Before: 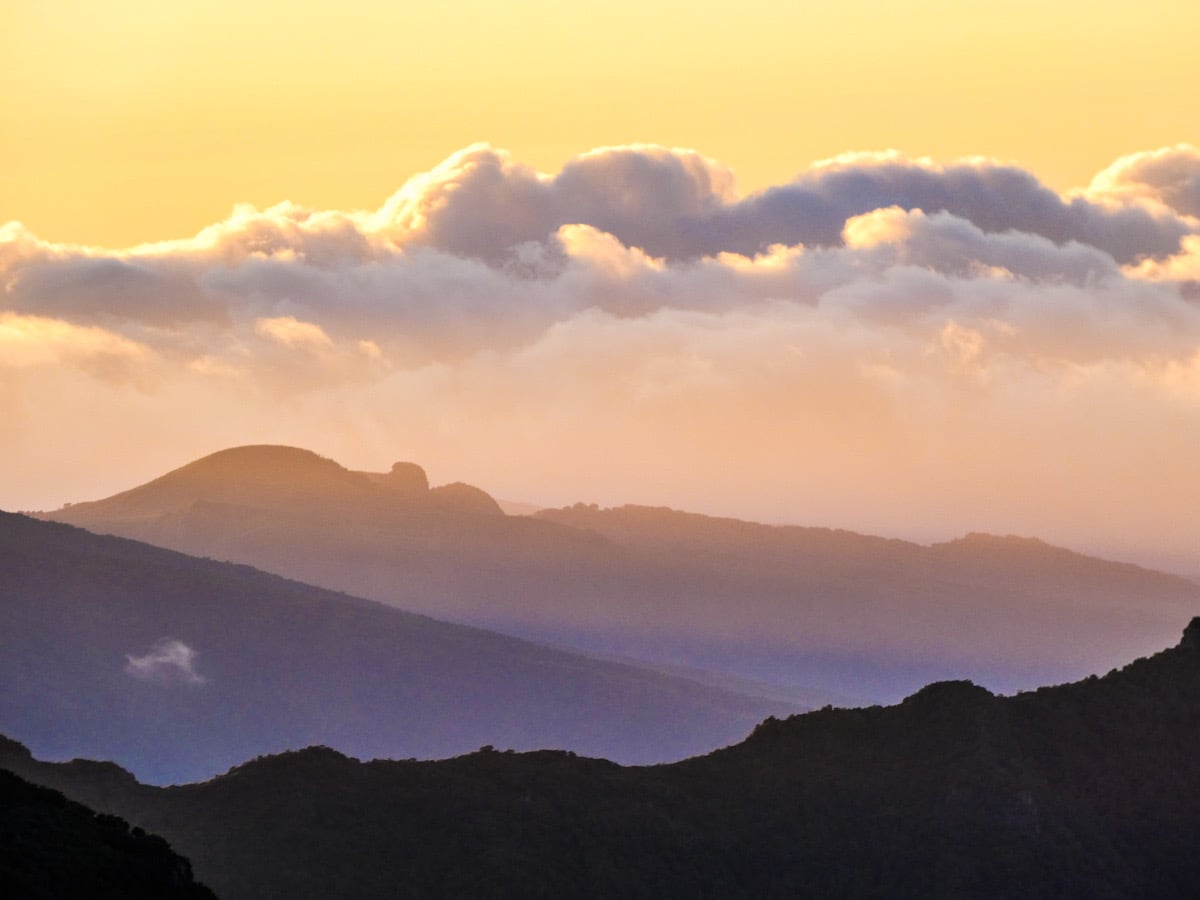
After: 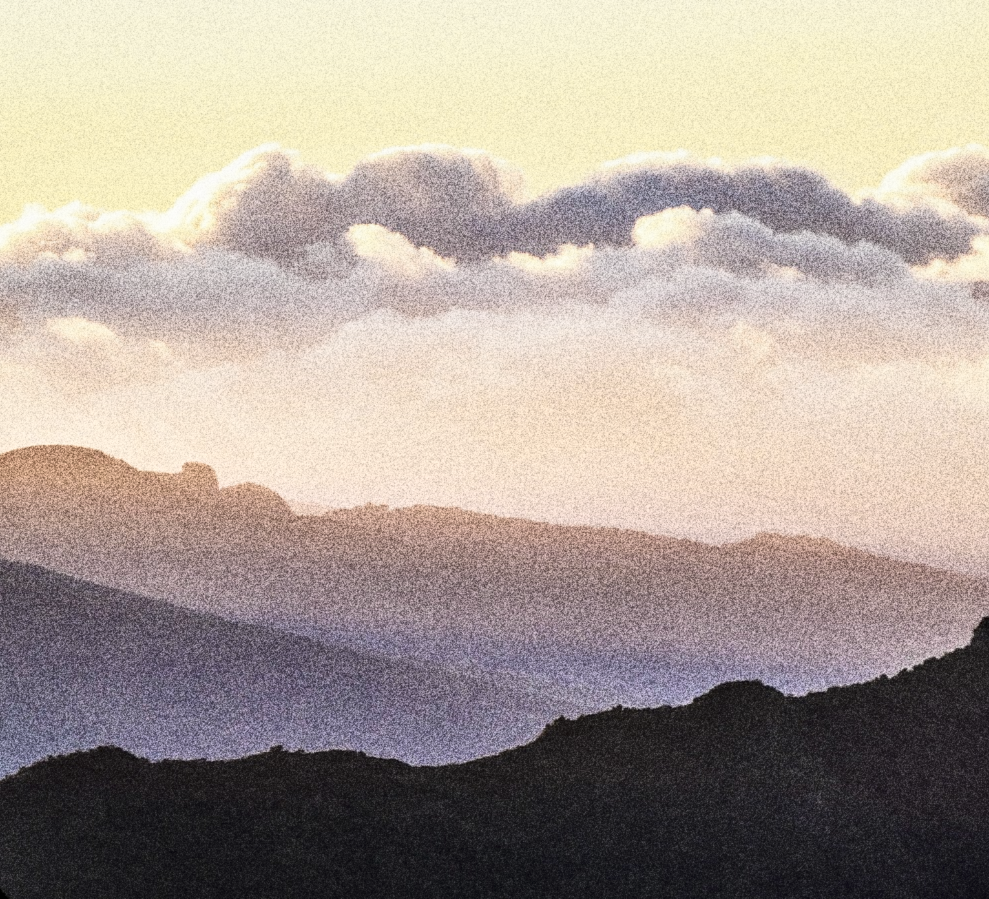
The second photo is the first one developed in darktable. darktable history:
crop: left 17.582%, bottom 0.031%
local contrast: highlights 59%, detail 145%
contrast brightness saturation: contrast 0.1, saturation -0.36
base curve: curves: ch0 [(0, 0) (0.088, 0.125) (0.176, 0.251) (0.354, 0.501) (0.613, 0.749) (1, 0.877)], preserve colors none
grain: coarseness 30.02 ISO, strength 100%
rgb levels: preserve colors max RGB
